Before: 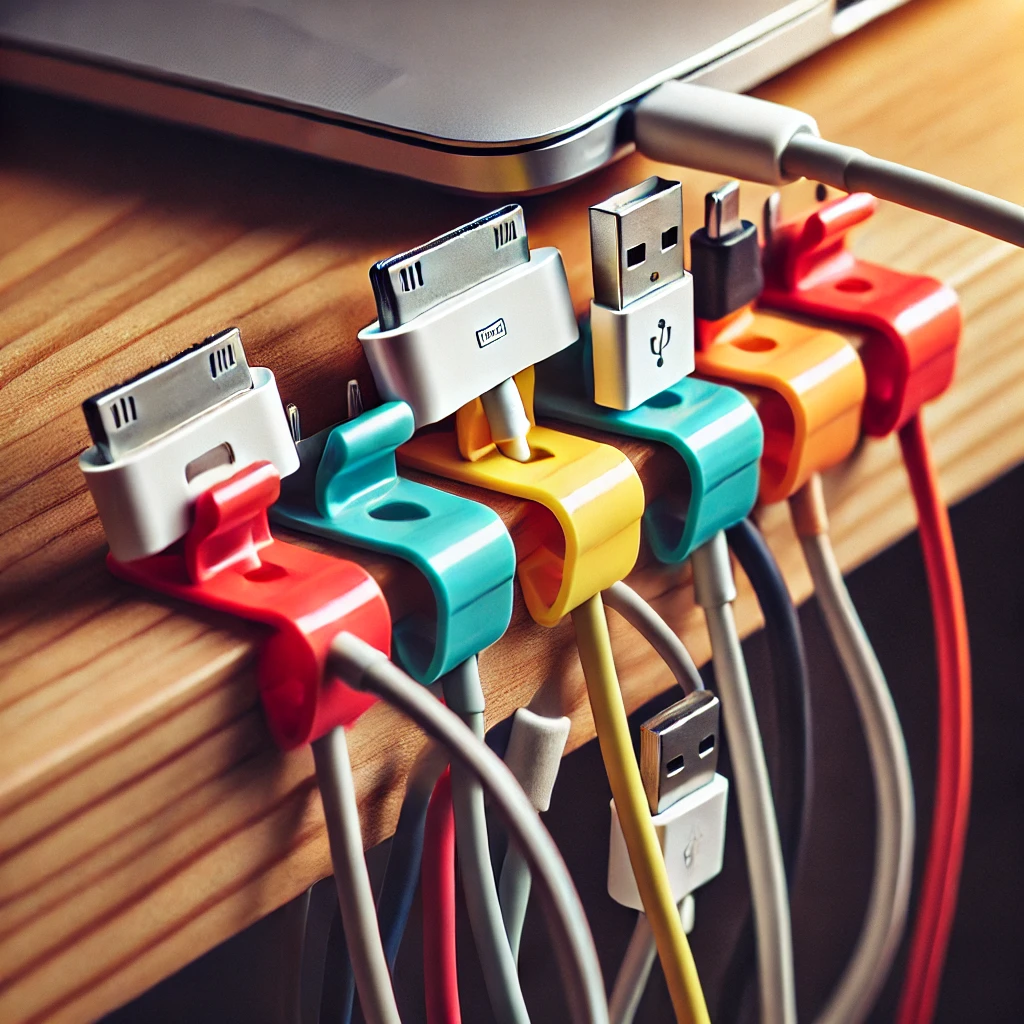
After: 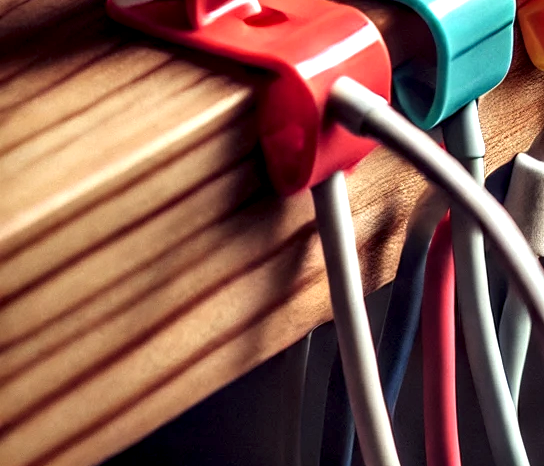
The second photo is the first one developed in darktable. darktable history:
local contrast: highlights 81%, shadows 57%, detail 174%, midtone range 0.608
crop and rotate: top 54.294%, right 46.822%, bottom 0.182%
